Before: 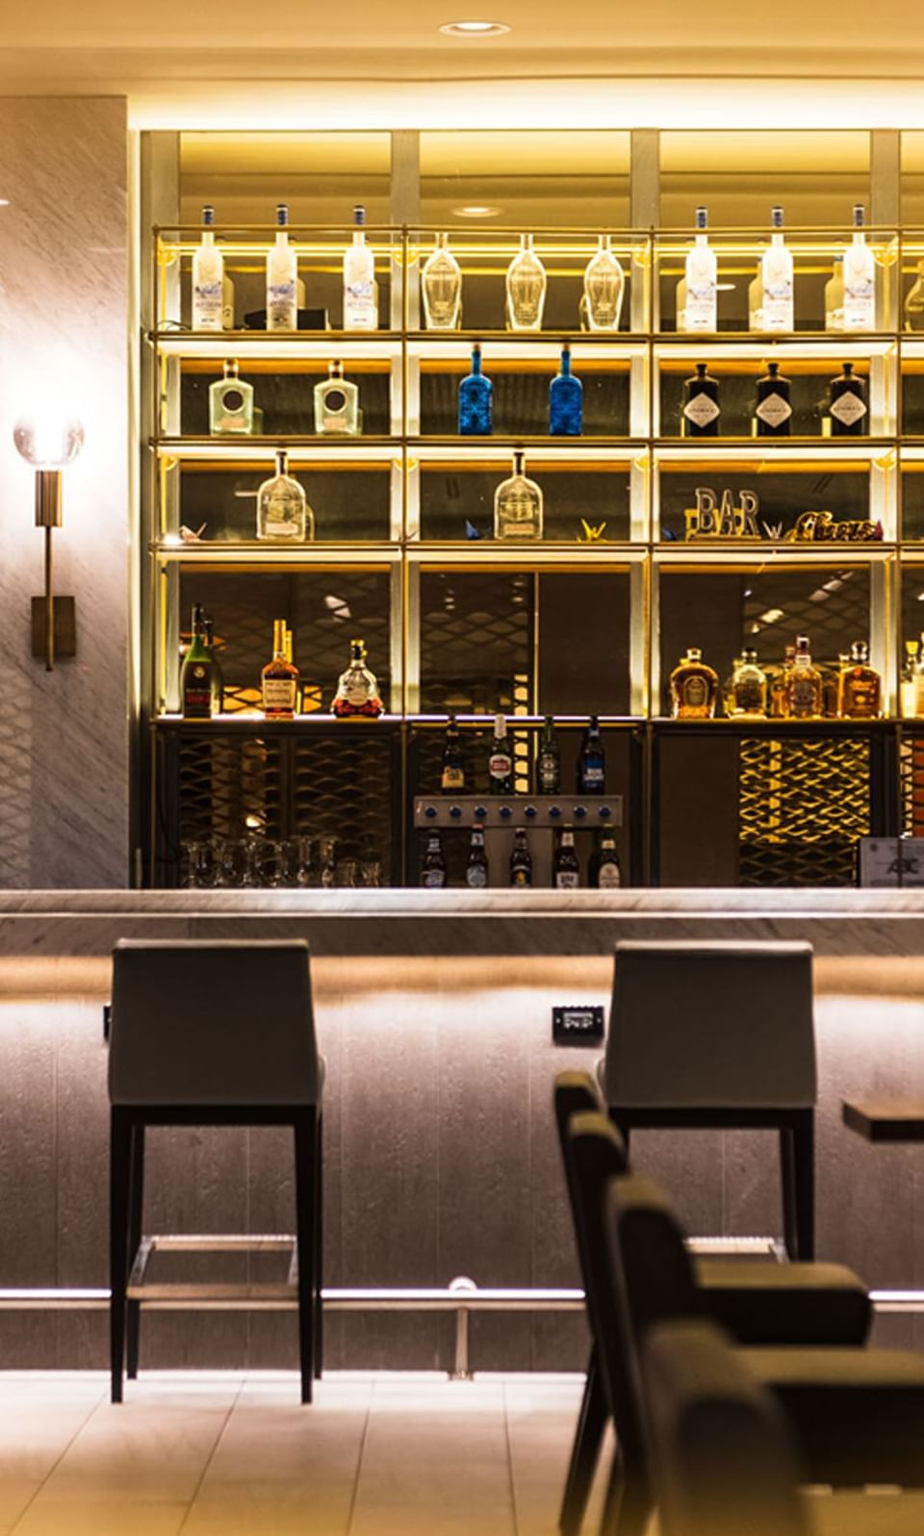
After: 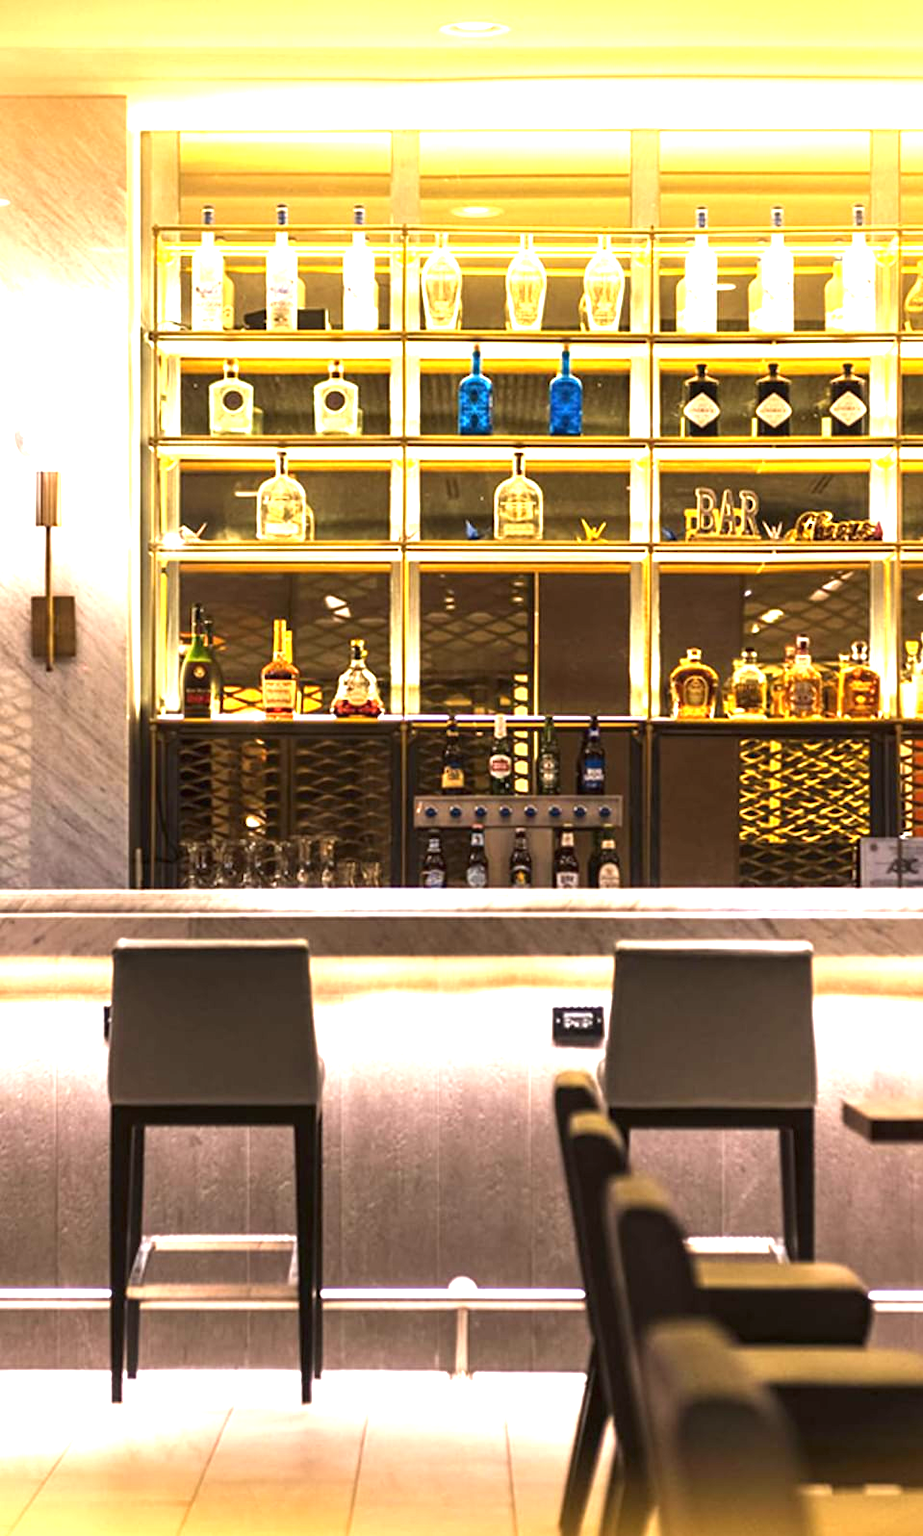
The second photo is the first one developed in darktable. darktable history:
exposure: black level correction 0, exposure 1.57 EV, compensate exposure bias true, compensate highlight preservation false
